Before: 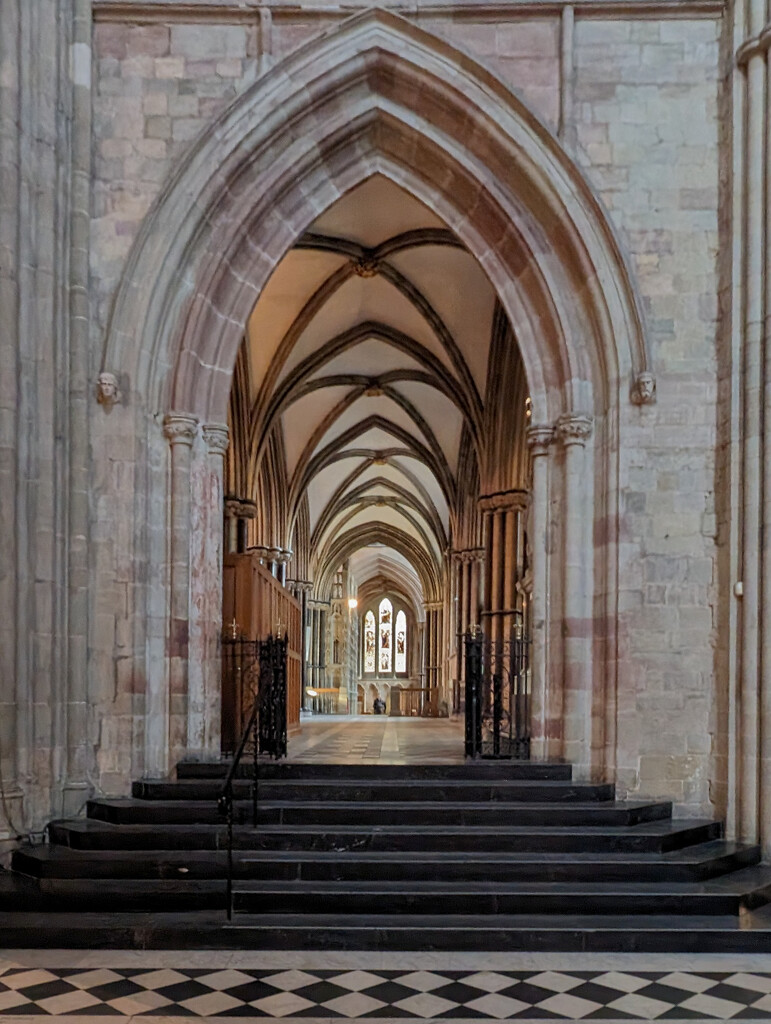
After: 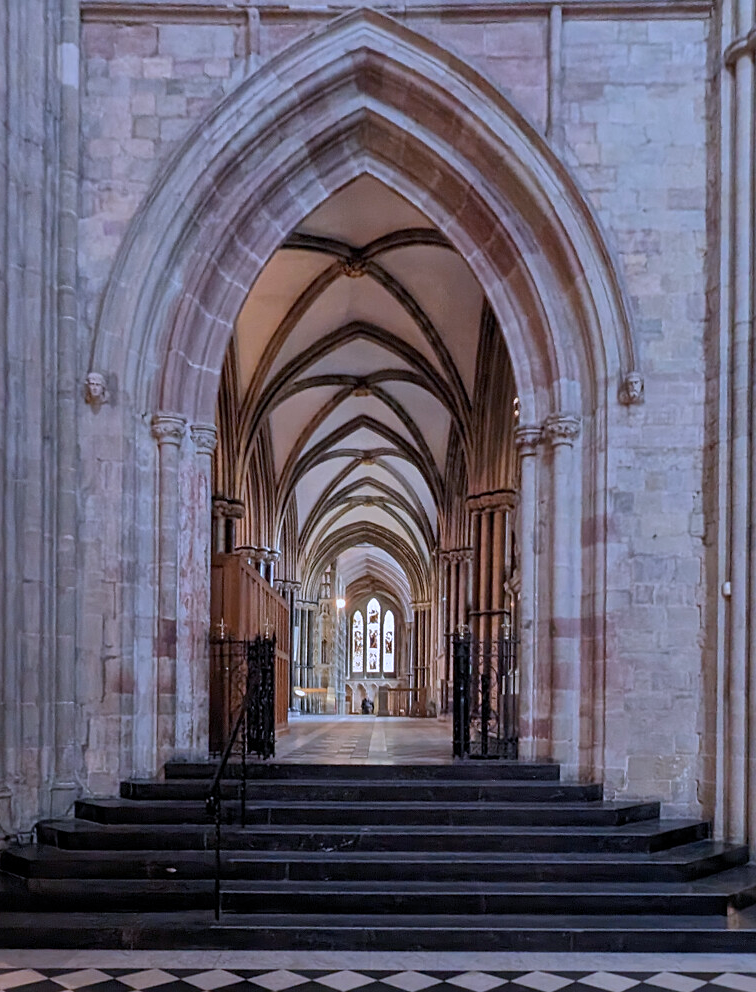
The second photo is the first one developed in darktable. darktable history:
crop: left 1.631%, right 0.283%, bottom 2.076%
sharpen: amount 0.201
color calibration: illuminant as shot in camera, x 0.379, y 0.397, temperature 4129 K
